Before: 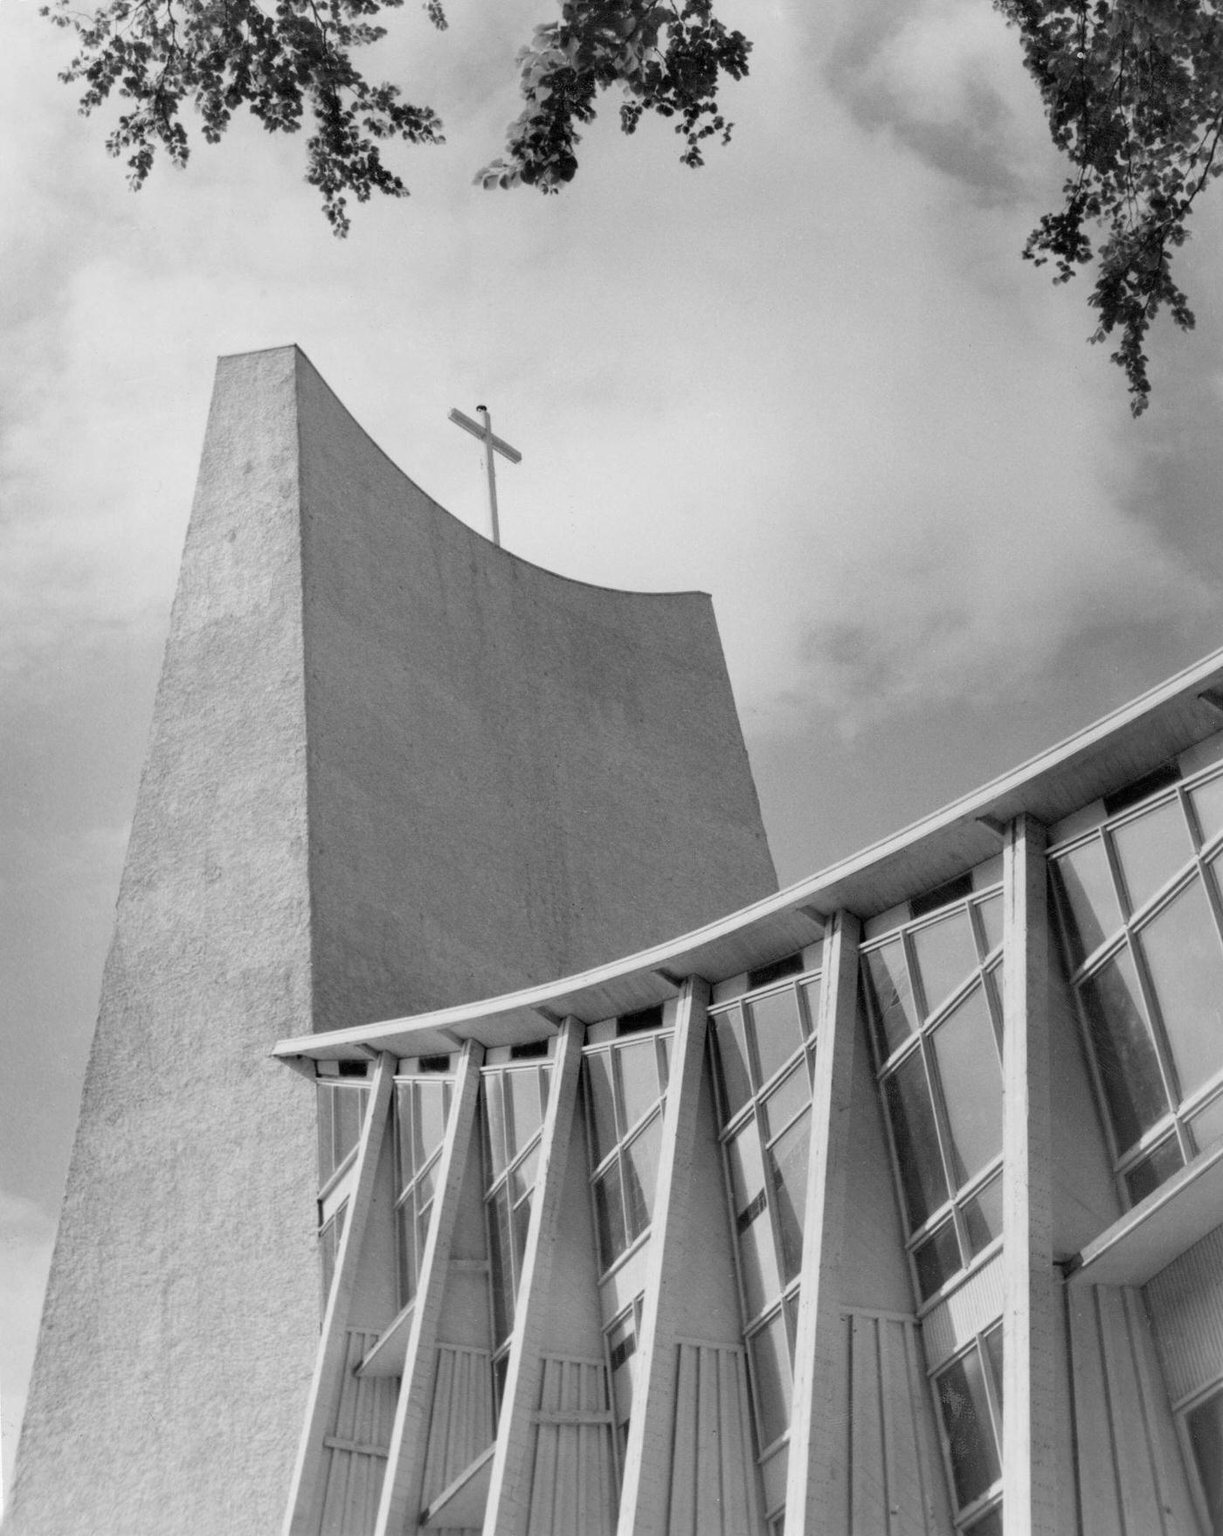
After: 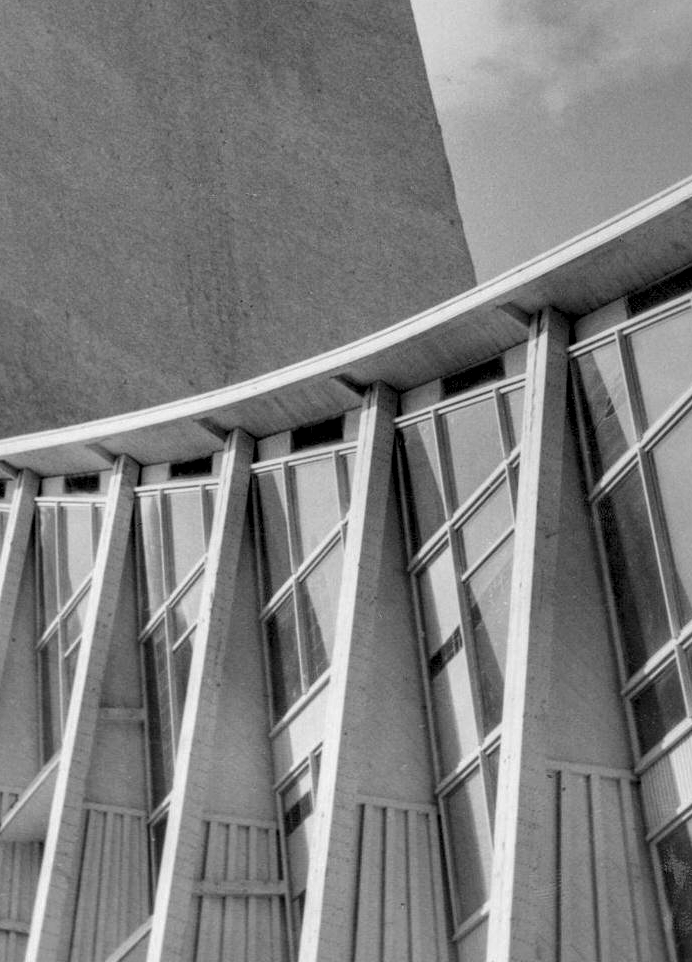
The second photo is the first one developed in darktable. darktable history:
local contrast: detail 150%
shadows and highlights: shadows 30
crop: left 29.672%, top 41.786%, right 20.851%, bottom 3.487%
